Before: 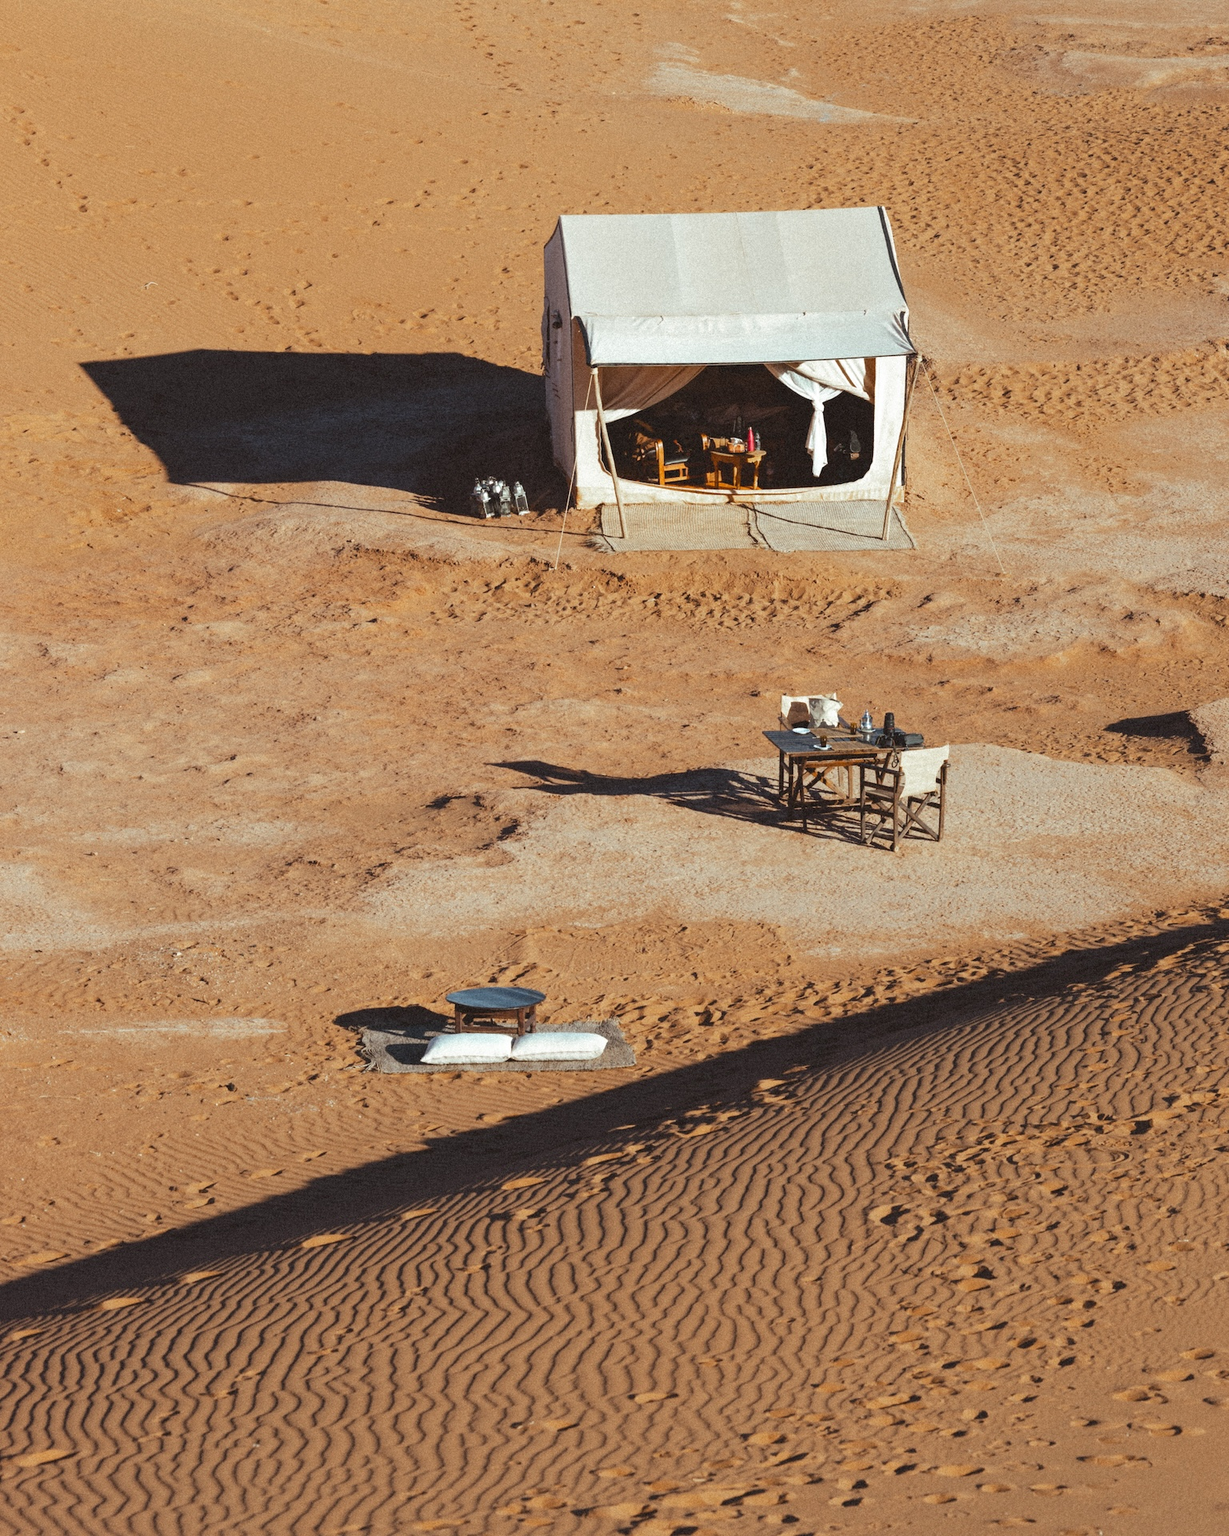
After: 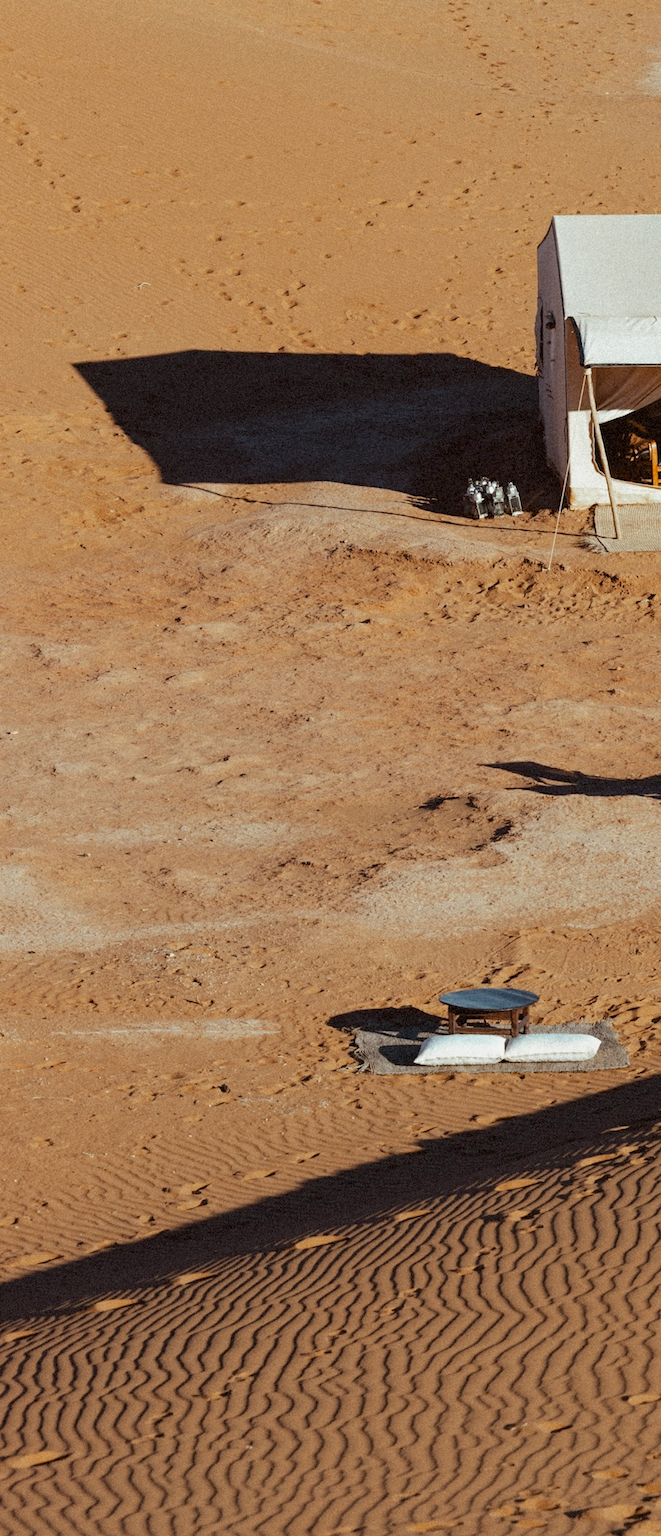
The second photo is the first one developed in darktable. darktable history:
crop: left 0.587%, right 45.588%, bottom 0.086%
exposure: black level correction 0.009, exposure -0.159 EV, compensate highlight preservation false
